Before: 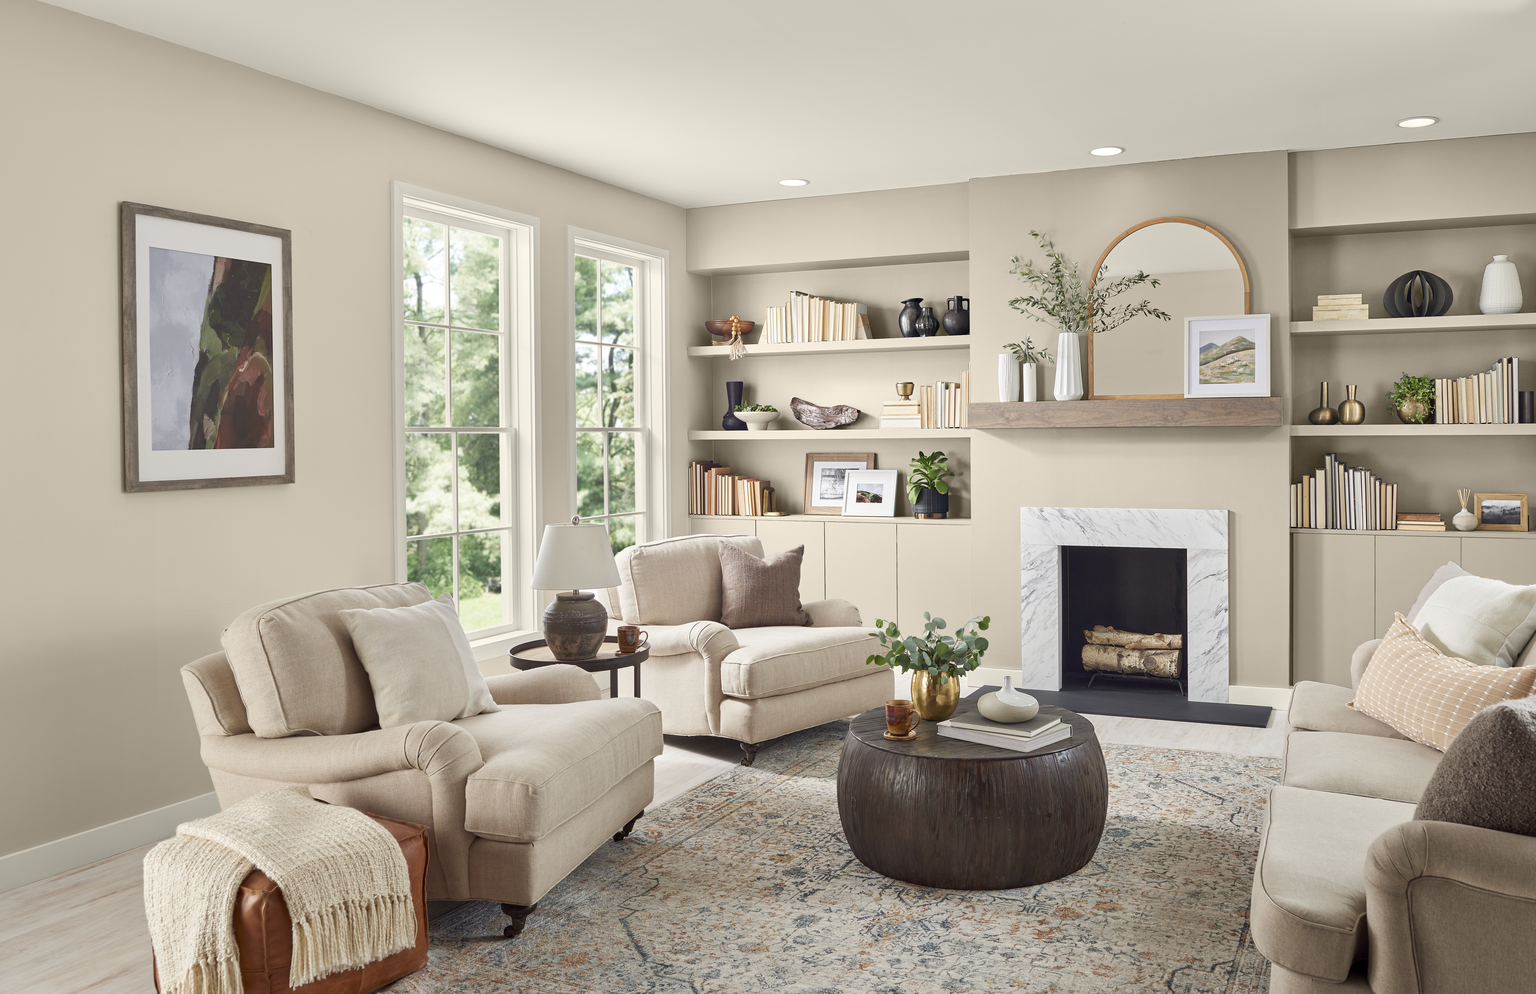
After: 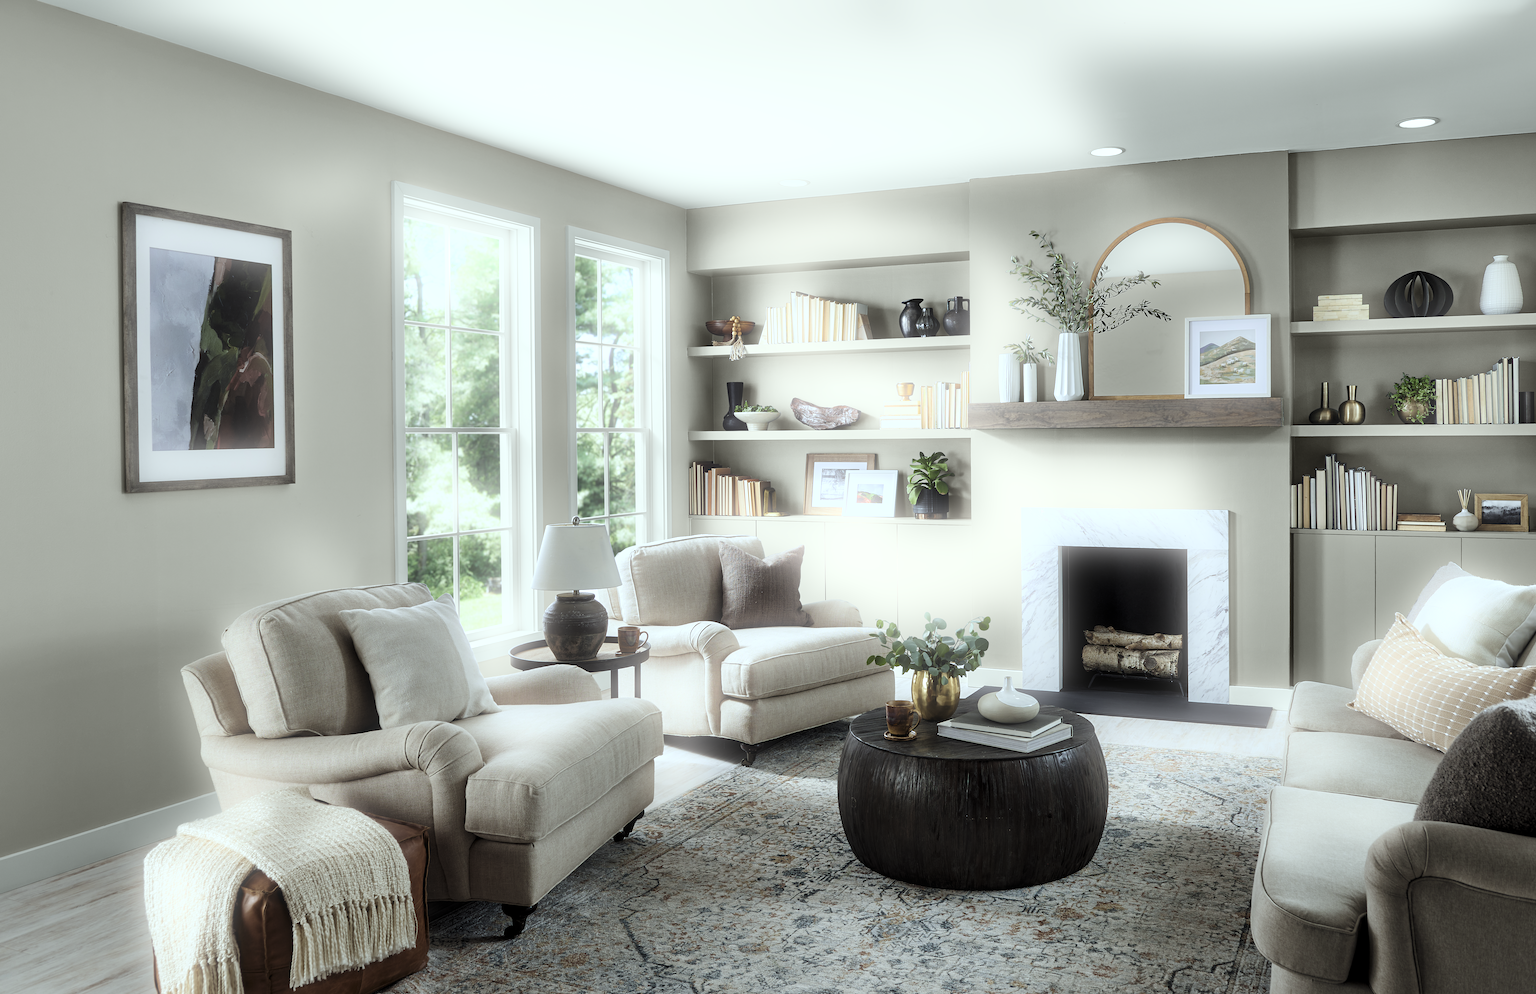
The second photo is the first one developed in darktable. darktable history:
levels: levels [0.101, 0.578, 0.953]
bloom: on, module defaults
white balance: red 0.925, blue 1.046
